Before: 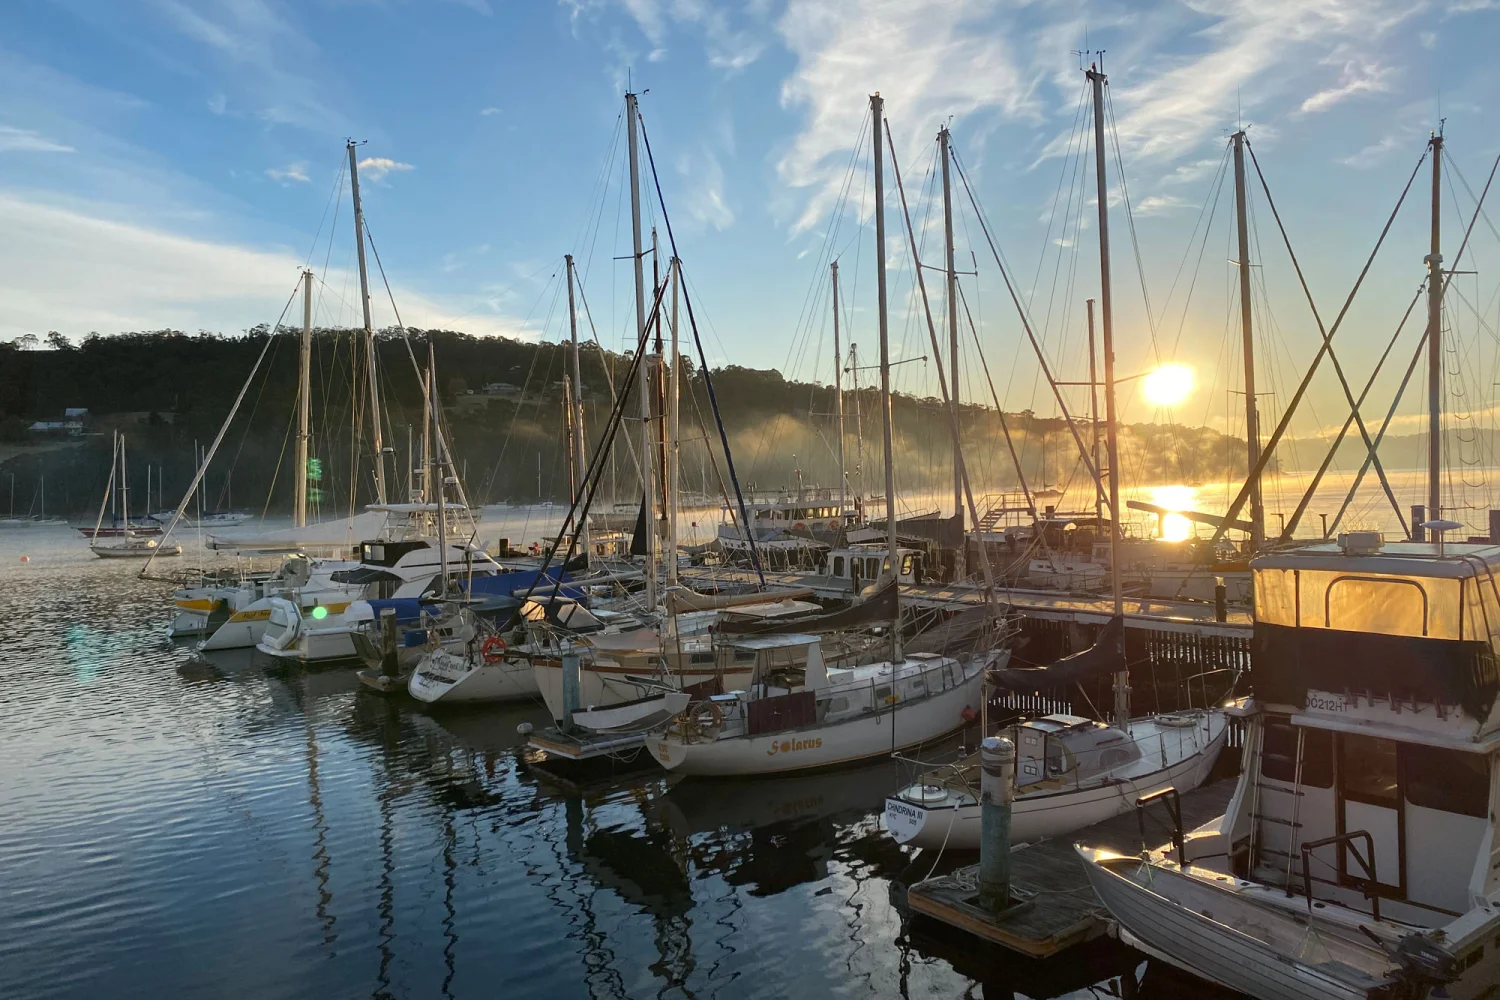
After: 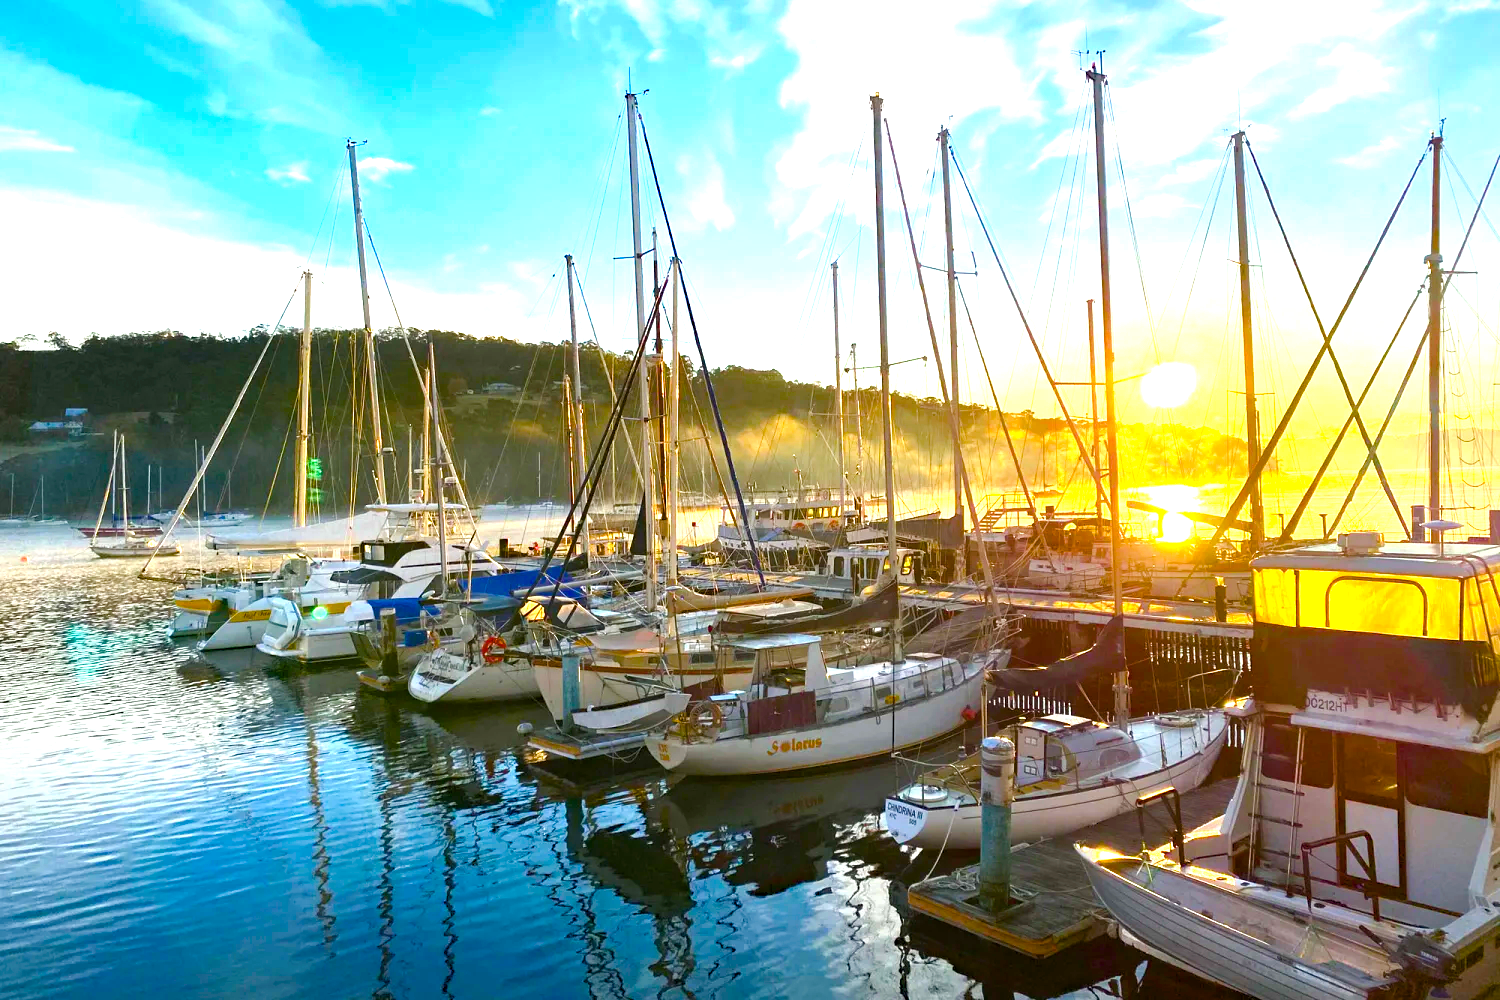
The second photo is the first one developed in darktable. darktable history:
exposure: black level correction 0, exposure 1.1 EV, compensate exposure bias true, compensate highlight preservation false
color balance rgb: linear chroma grading › shadows 10%, linear chroma grading › highlights 10%, linear chroma grading › global chroma 15%, linear chroma grading › mid-tones 15%, perceptual saturation grading › global saturation 40%, perceptual saturation grading › highlights -25%, perceptual saturation grading › mid-tones 35%, perceptual saturation grading › shadows 35%, perceptual brilliance grading › global brilliance 11.29%, global vibrance 11.29%
haze removal: strength 0.1, compatibility mode true, adaptive false
